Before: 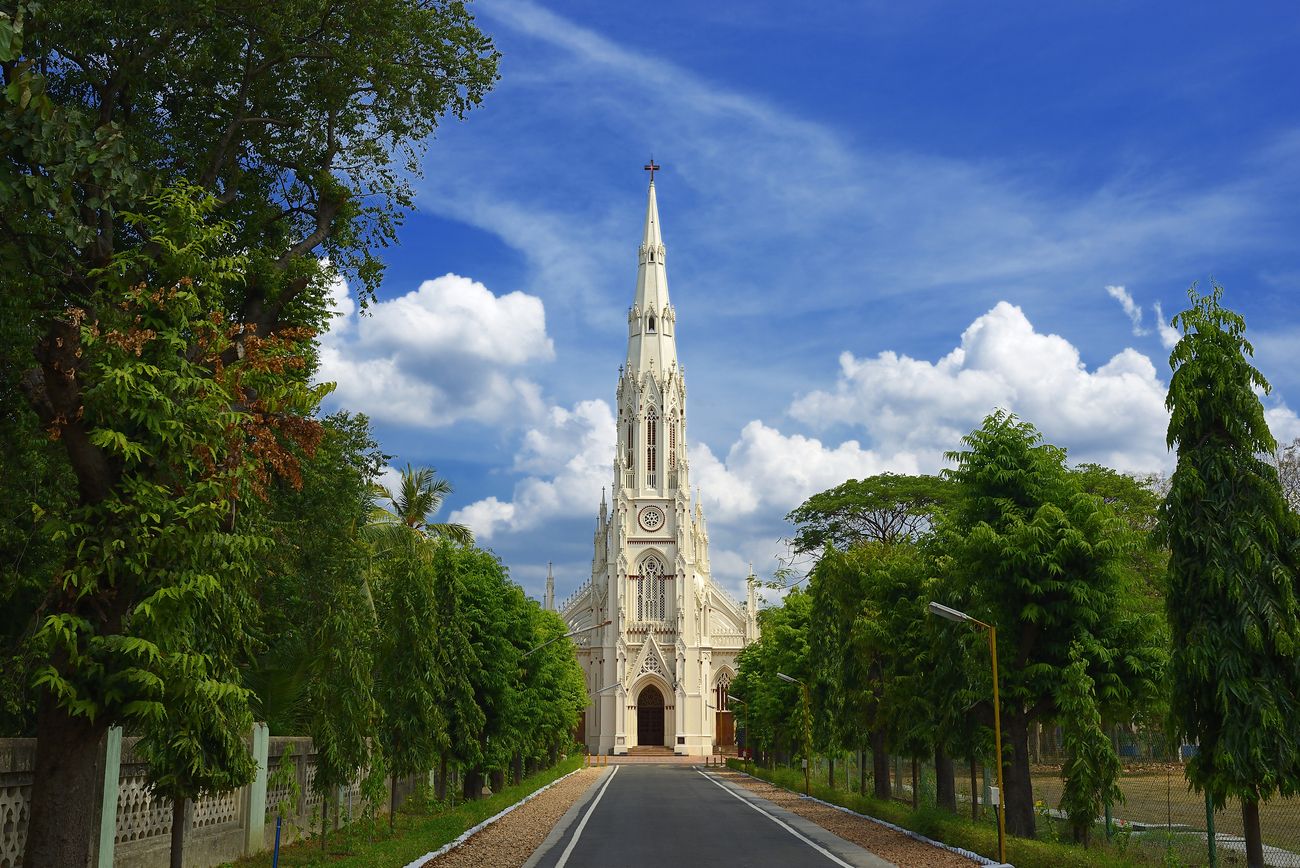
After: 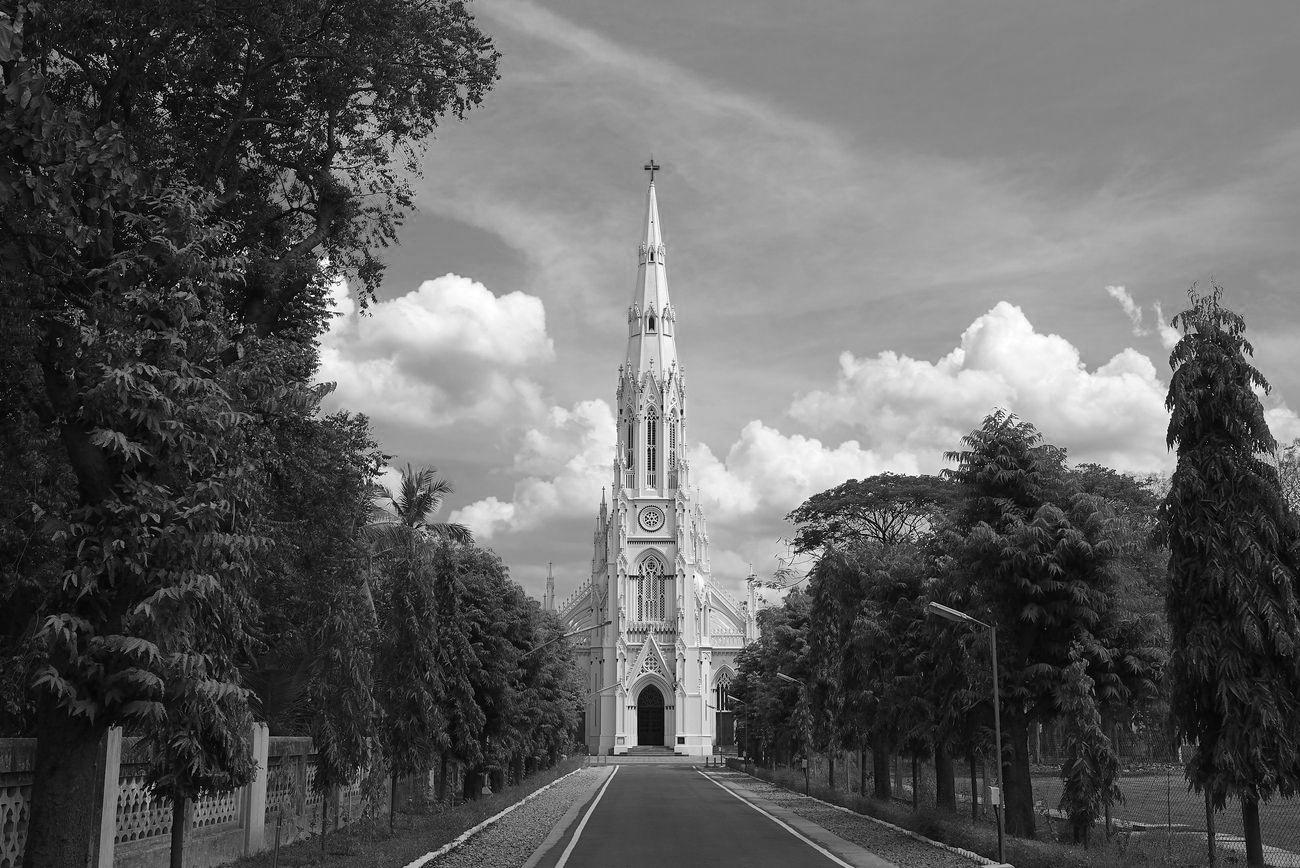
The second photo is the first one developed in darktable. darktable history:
color calibration: output gray [0.21, 0.42, 0.37, 0], illuminant as shot in camera, x 0.362, y 0.384, temperature 4536.78 K
